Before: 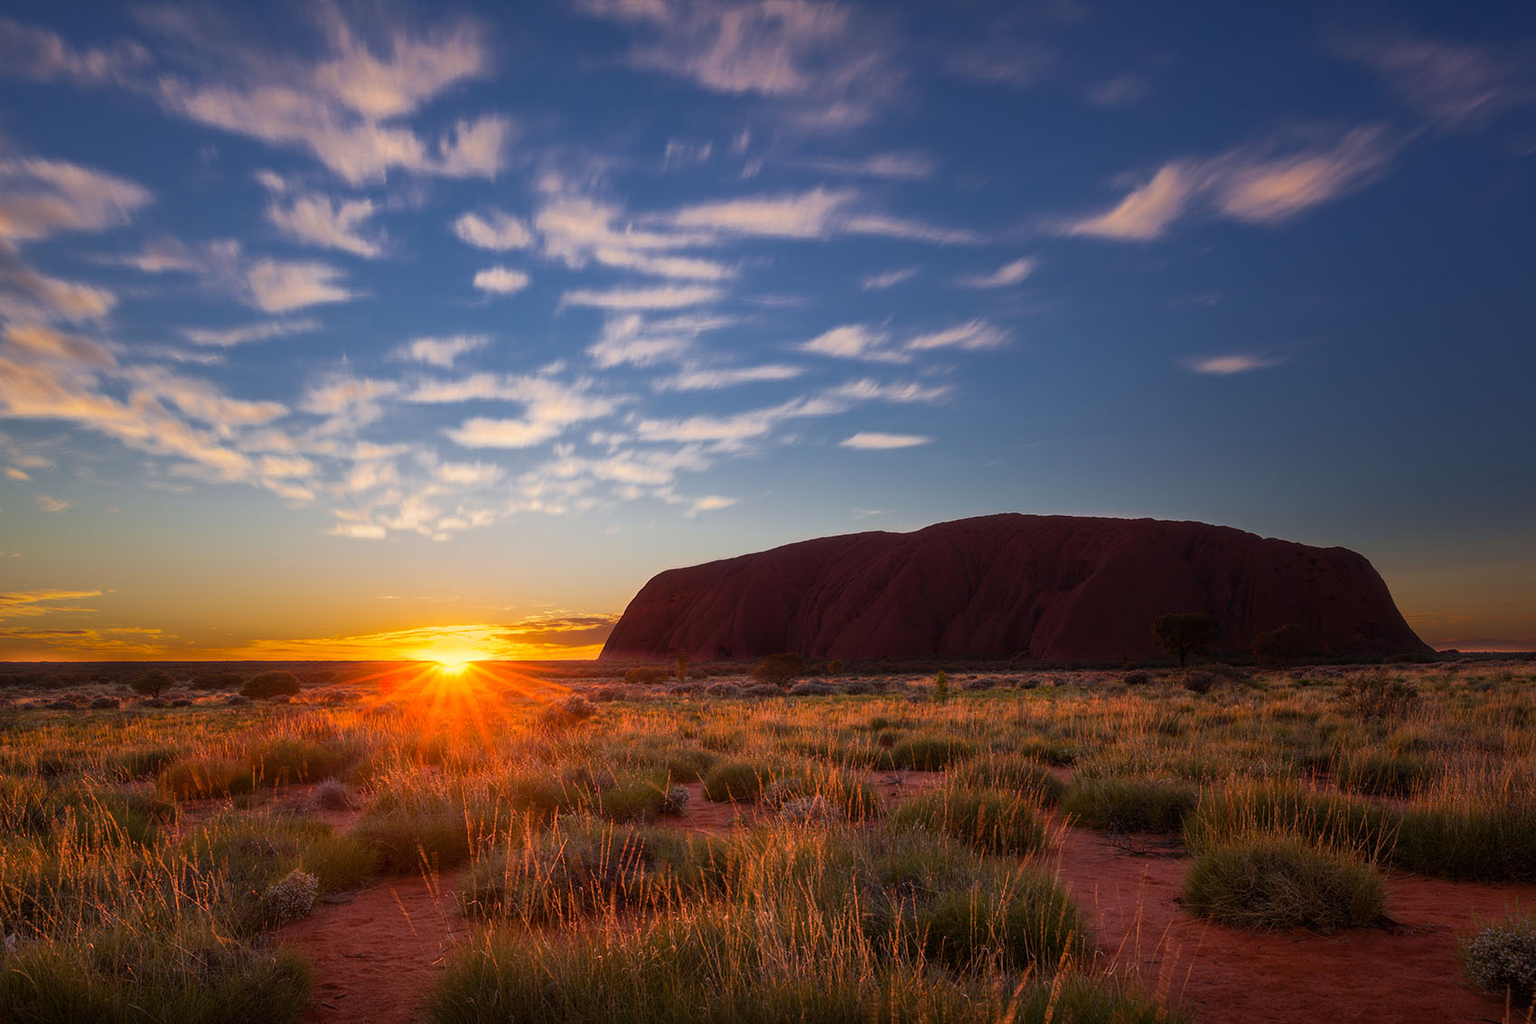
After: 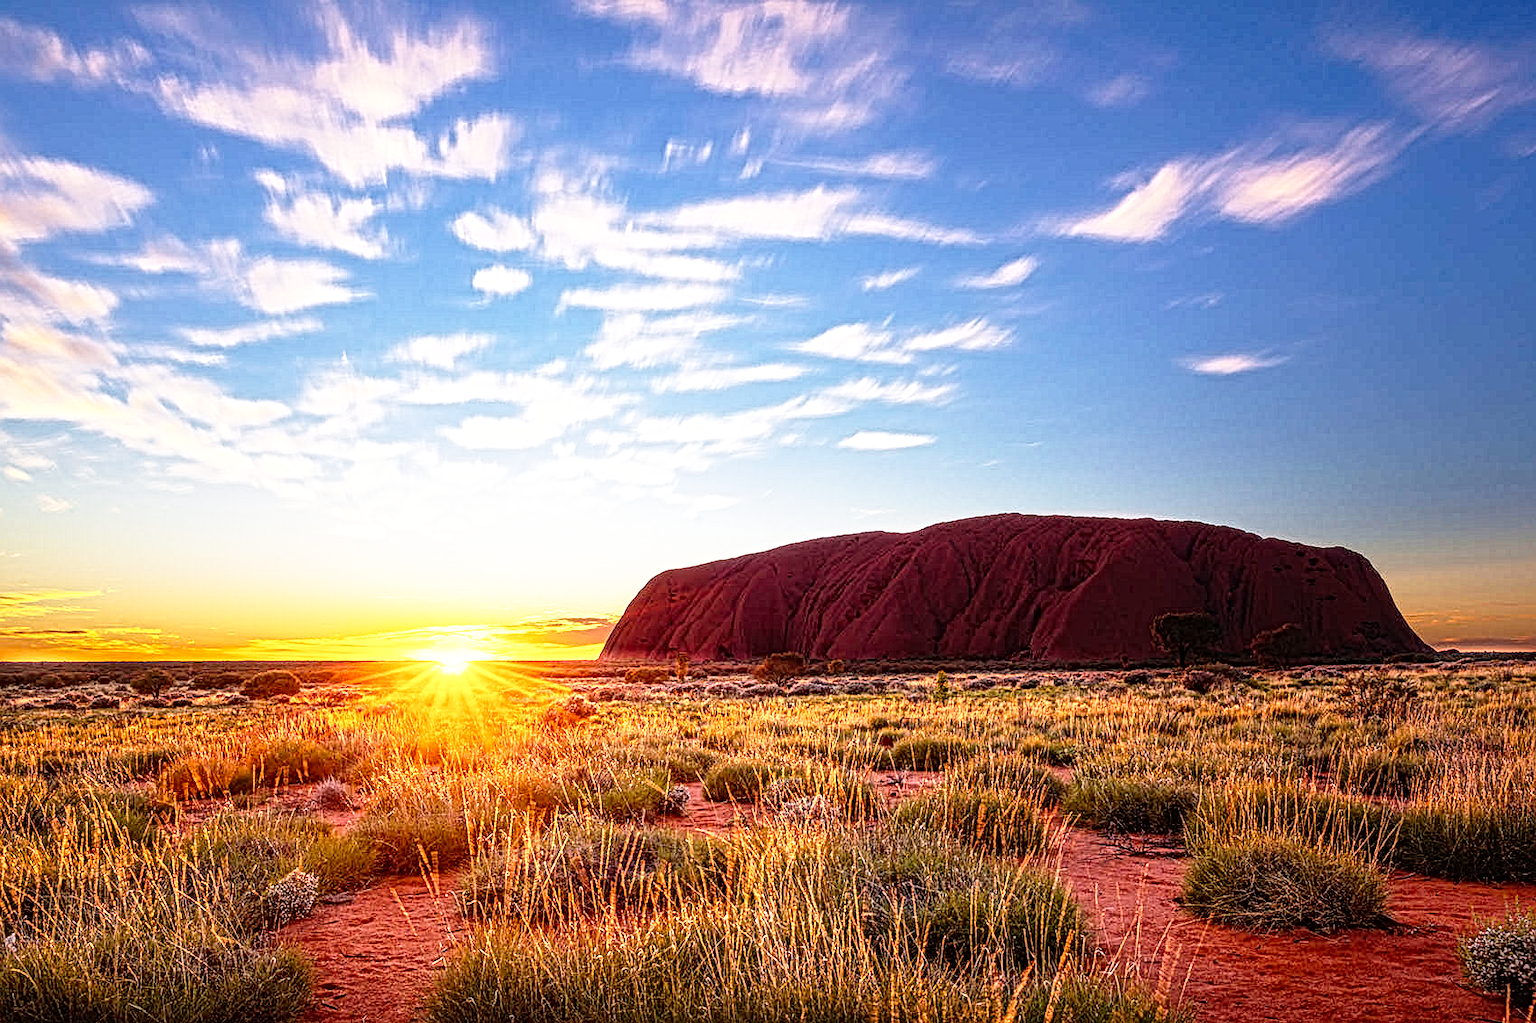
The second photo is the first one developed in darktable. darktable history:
exposure: black level correction 0, exposure 0.7 EV, compensate exposure bias true, compensate highlight preservation false
local contrast: mode bilateral grid, contrast 20, coarseness 3, detail 300%, midtone range 0.2
base curve: curves: ch0 [(0, 0) (0.012, 0.01) (0.073, 0.168) (0.31, 0.711) (0.645, 0.957) (1, 1)], preserve colors none
